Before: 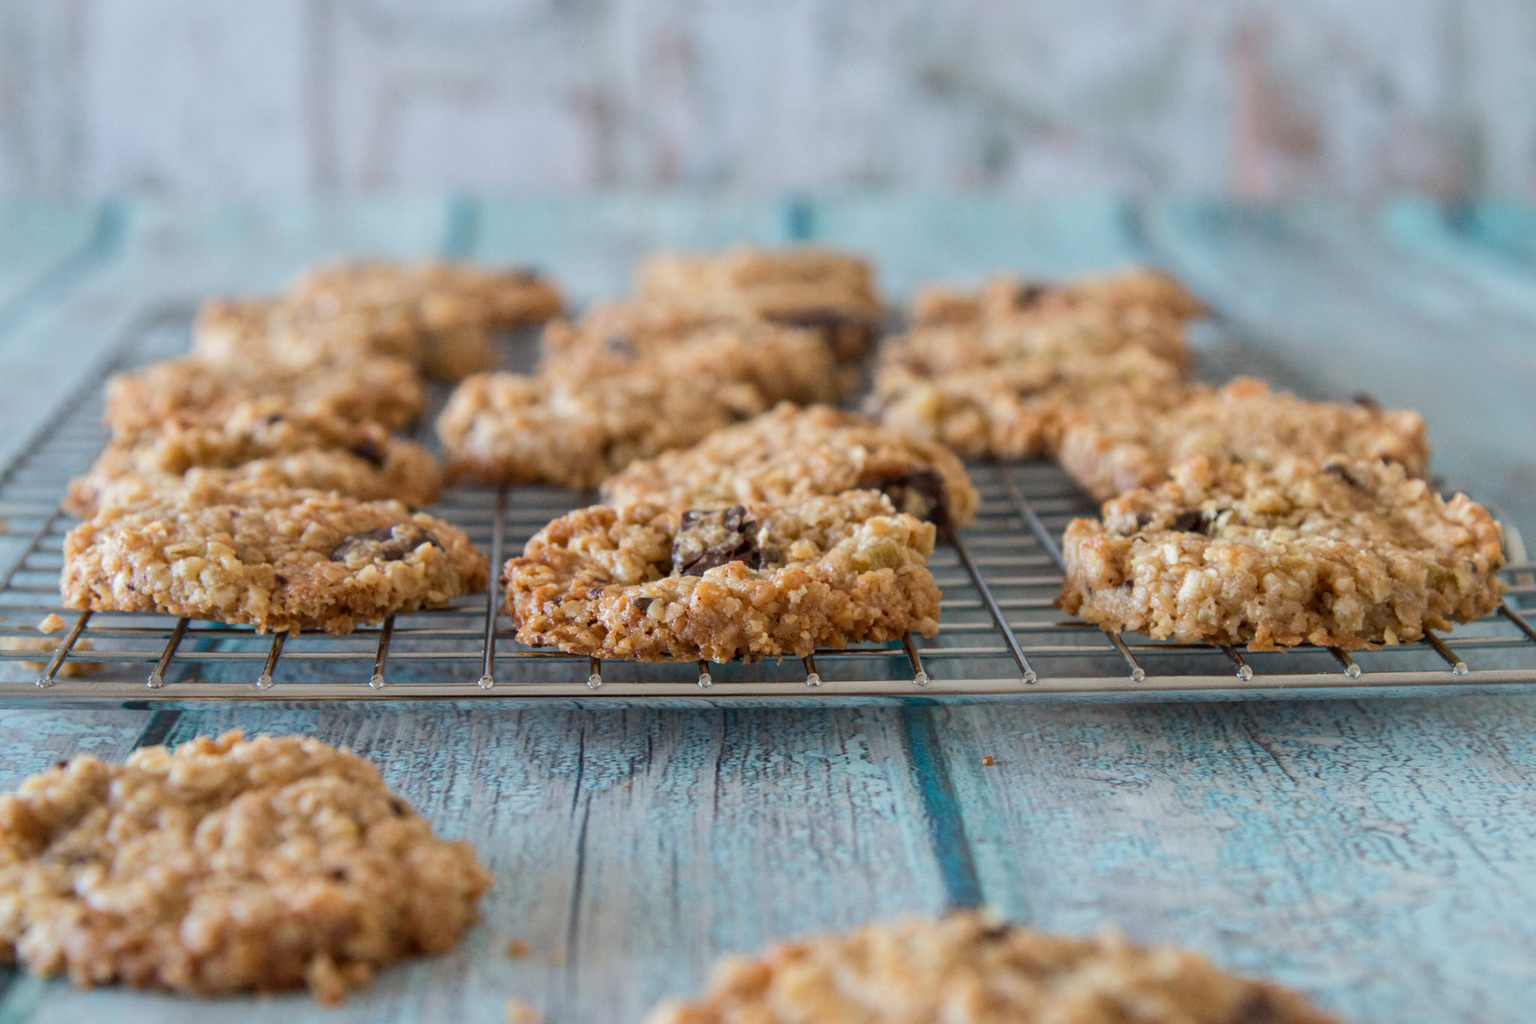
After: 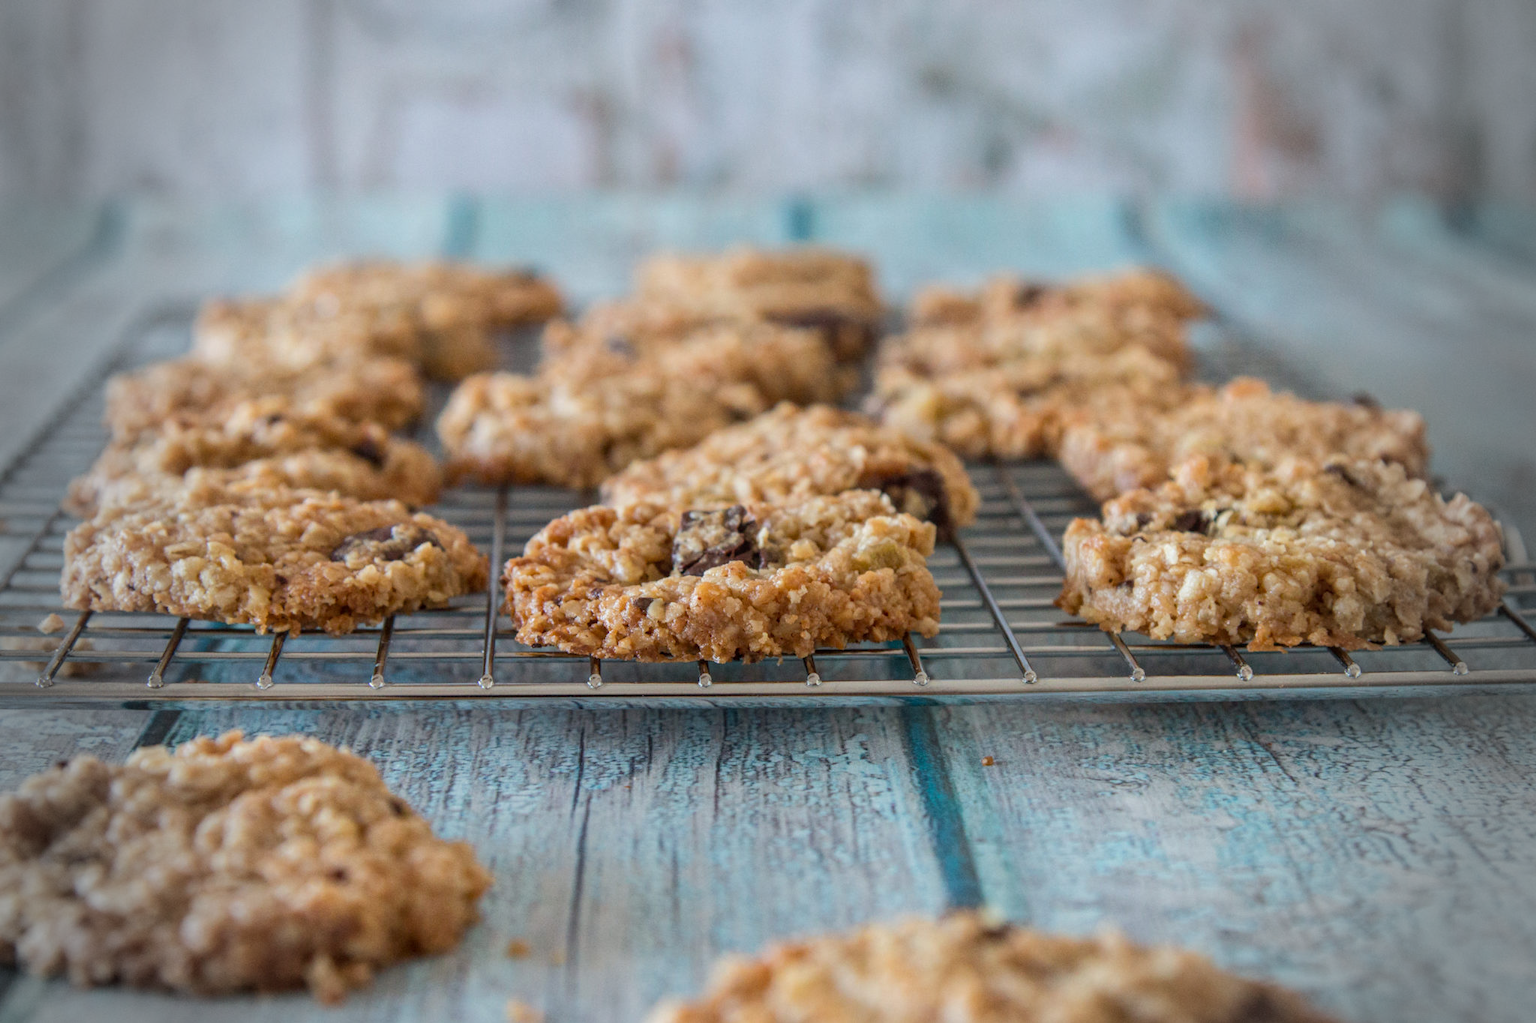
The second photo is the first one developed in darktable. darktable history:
vignetting: fall-off start 69.23%, fall-off radius 29.91%, width/height ratio 0.987, shape 0.839
local contrast: detail 110%
